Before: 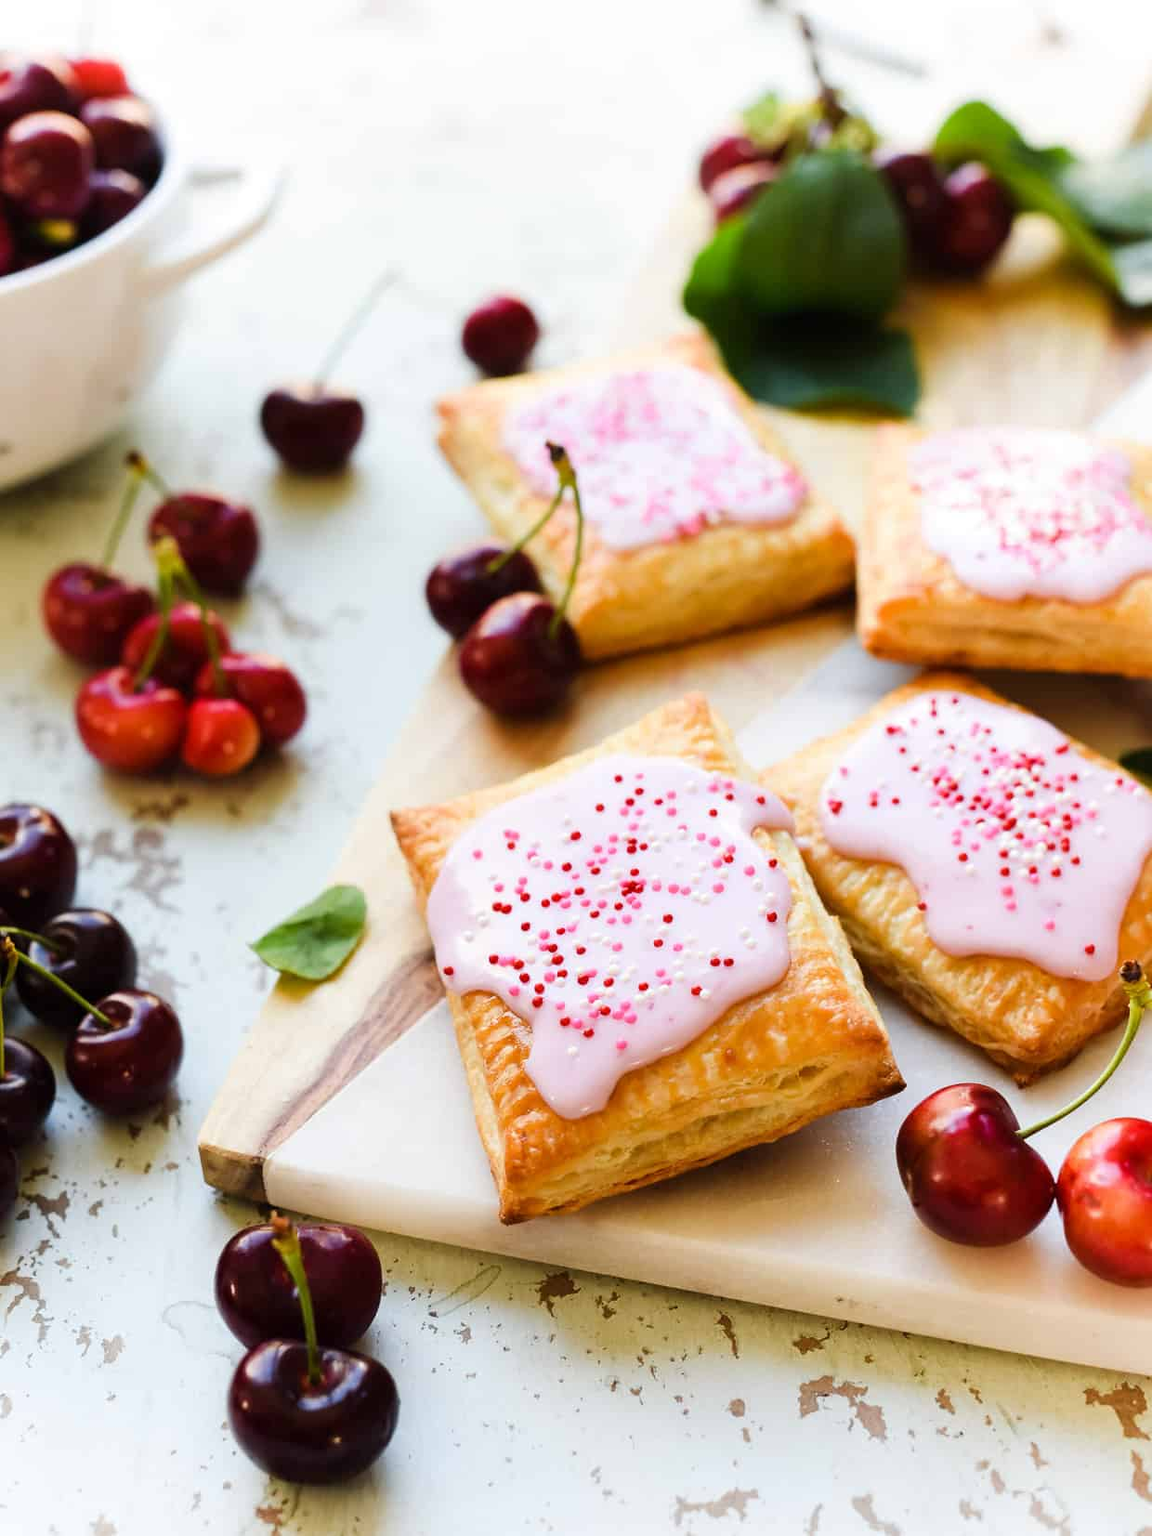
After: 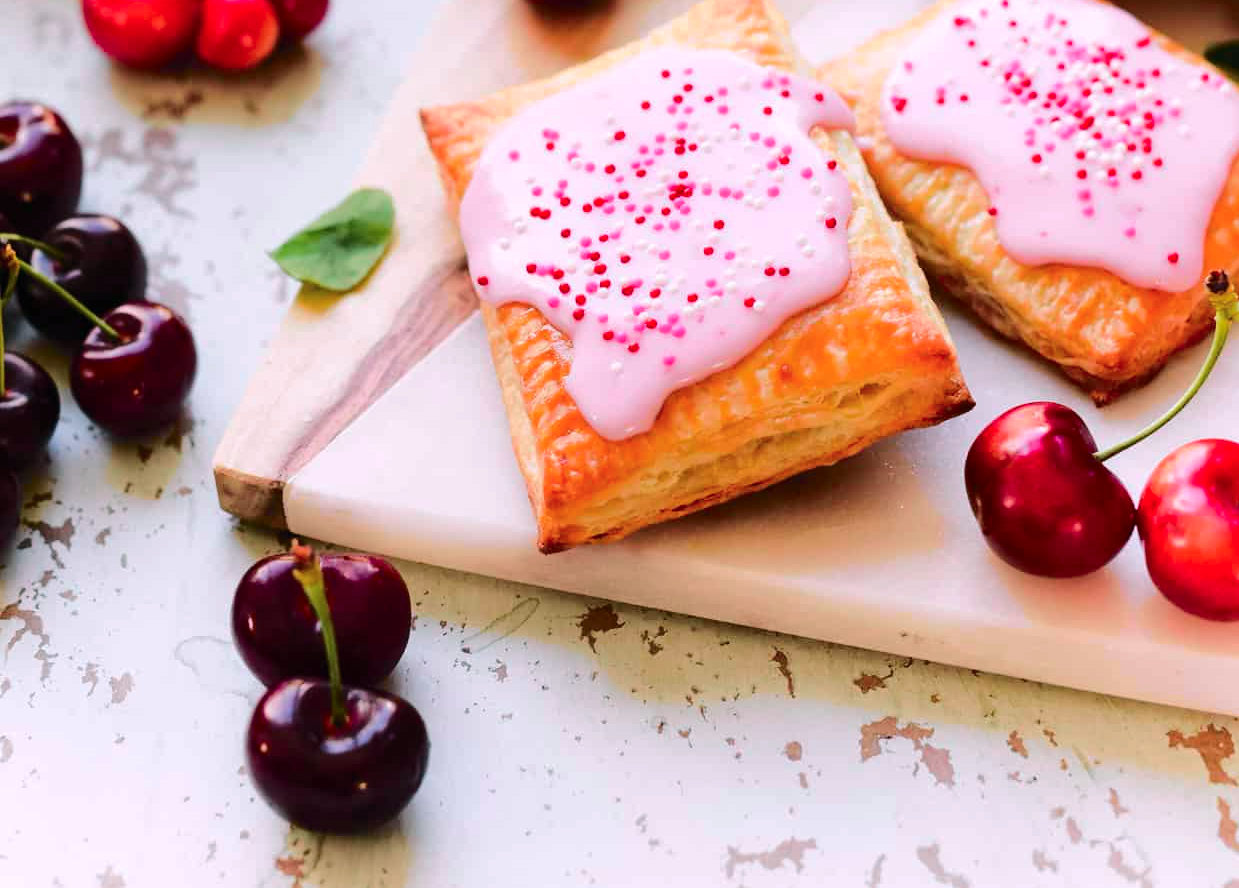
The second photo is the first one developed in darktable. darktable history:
crop and rotate: top 46.237%
tone curve: curves: ch0 [(0, 0.003) (0.211, 0.174) (0.482, 0.519) (0.843, 0.821) (0.992, 0.971)]; ch1 [(0, 0) (0.276, 0.206) (0.393, 0.364) (0.482, 0.477) (0.506, 0.5) (0.523, 0.523) (0.572, 0.592) (0.695, 0.767) (1, 1)]; ch2 [(0, 0) (0.438, 0.456) (0.498, 0.497) (0.536, 0.527) (0.562, 0.584) (0.619, 0.602) (0.698, 0.698) (1, 1)], color space Lab, independent channels, preserve colors none
white balance: red 1.05, blue 1.072
